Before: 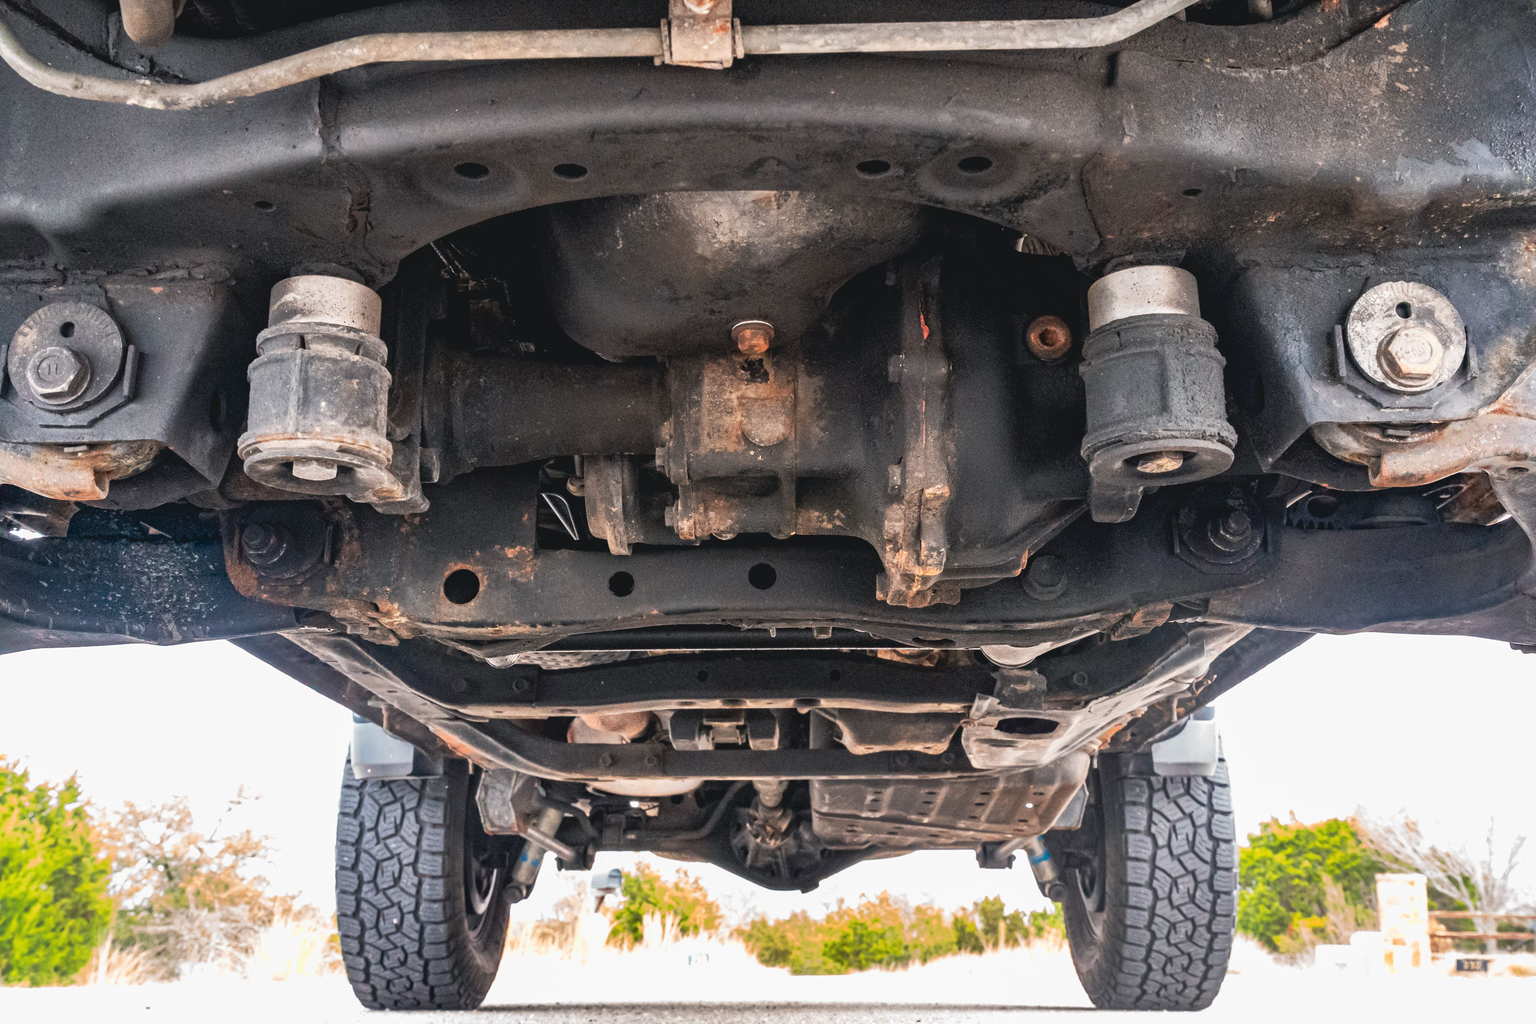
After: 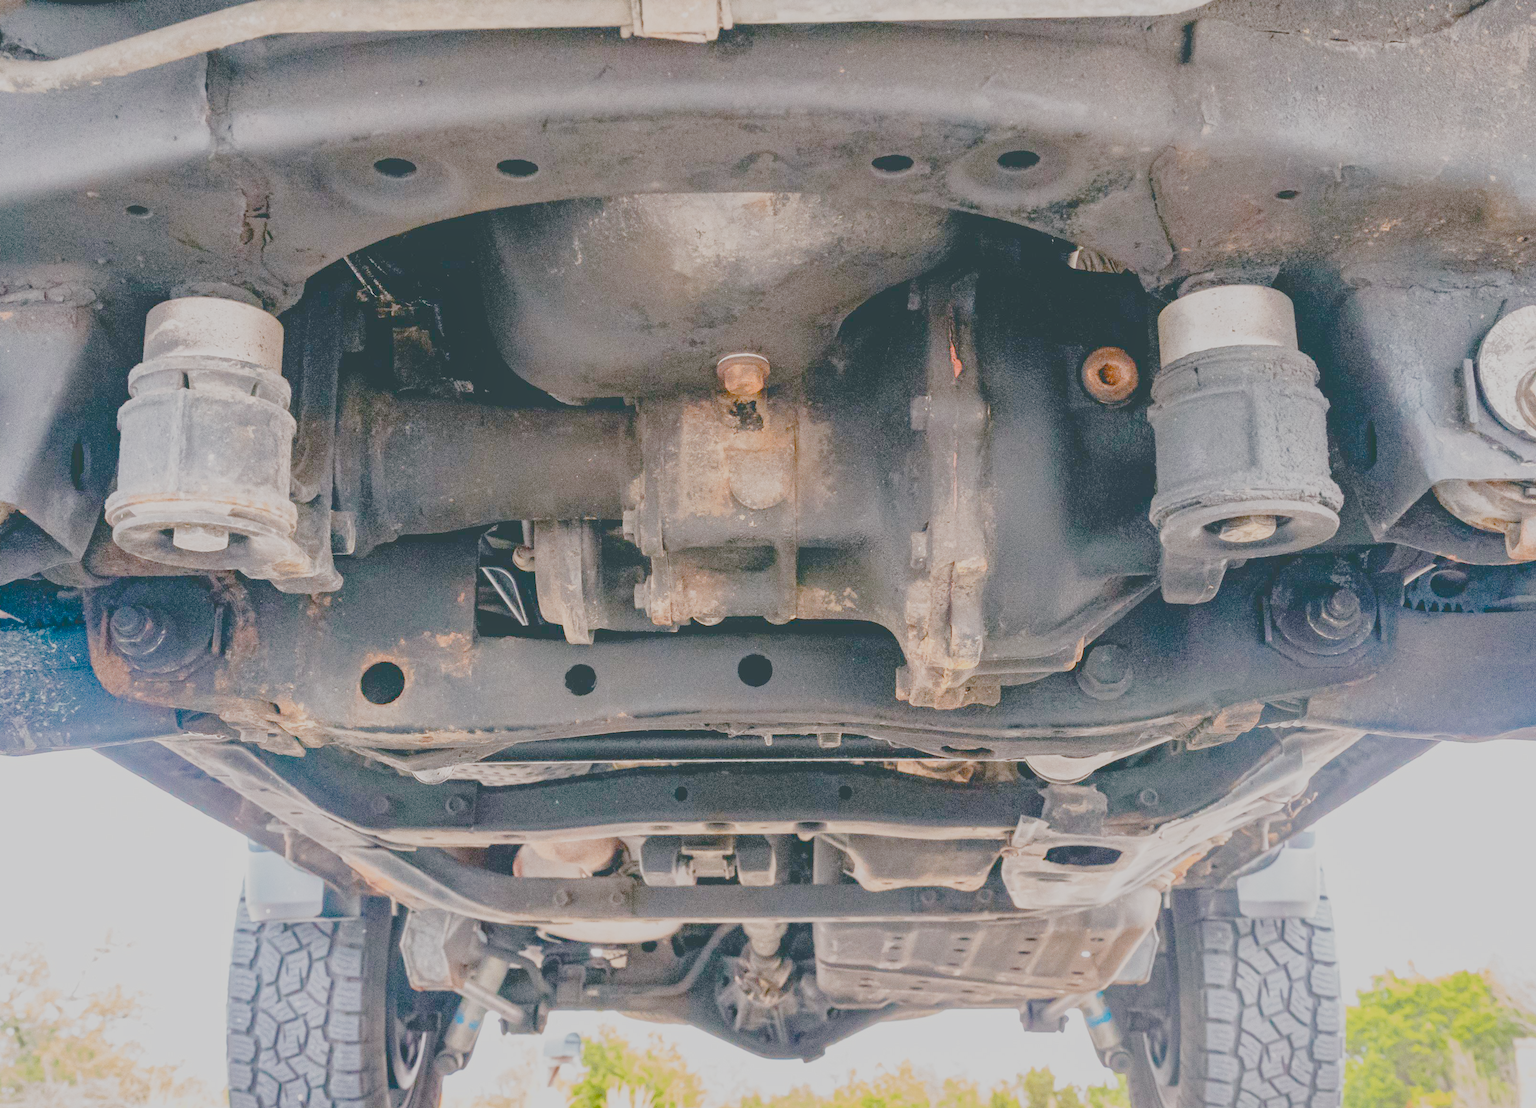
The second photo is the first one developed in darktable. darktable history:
exposure: black level correction 0, exposure 1.446 EV, compensate highlight preservation false
filmic rgb: black relative exposure -8.03 EV, white relative exposure 8.04 EV, hardness 2.46, latitude 10.58%, contrast 0.721, highlights saturation mix 8.76%, shadows ↔ highlights balance 1.37%, preserve chrominance no, color science v5 (2021)
tone equalizer: -8 EV -0.759 EV, -7 EV -0.694 EV, -6 EV -0.581 EV, -5 EV -0.424 EV, -3 EV 0.371 EV, -2 EV 0.6 EV, -1 EV 0.677 EV, +0 EV 0.76 EV
color balance rgb: shadows lift › luminance -7.524%, shadows lift › chroma 2.189%, shadows lift › hue 162.77°, highlights gain › luminance 14.52%, perceptual saturation grading › global saturation 24.578%, perceptual saturation grading › highlights -24.126%, perceptual saturation grading › mid-tones 24.237%, perceptual saturation grading › shadows 39.616%, contrast -29.505%
crop: left 9.968%, top 3.472%, right 9.27%, bottom 9.121%
